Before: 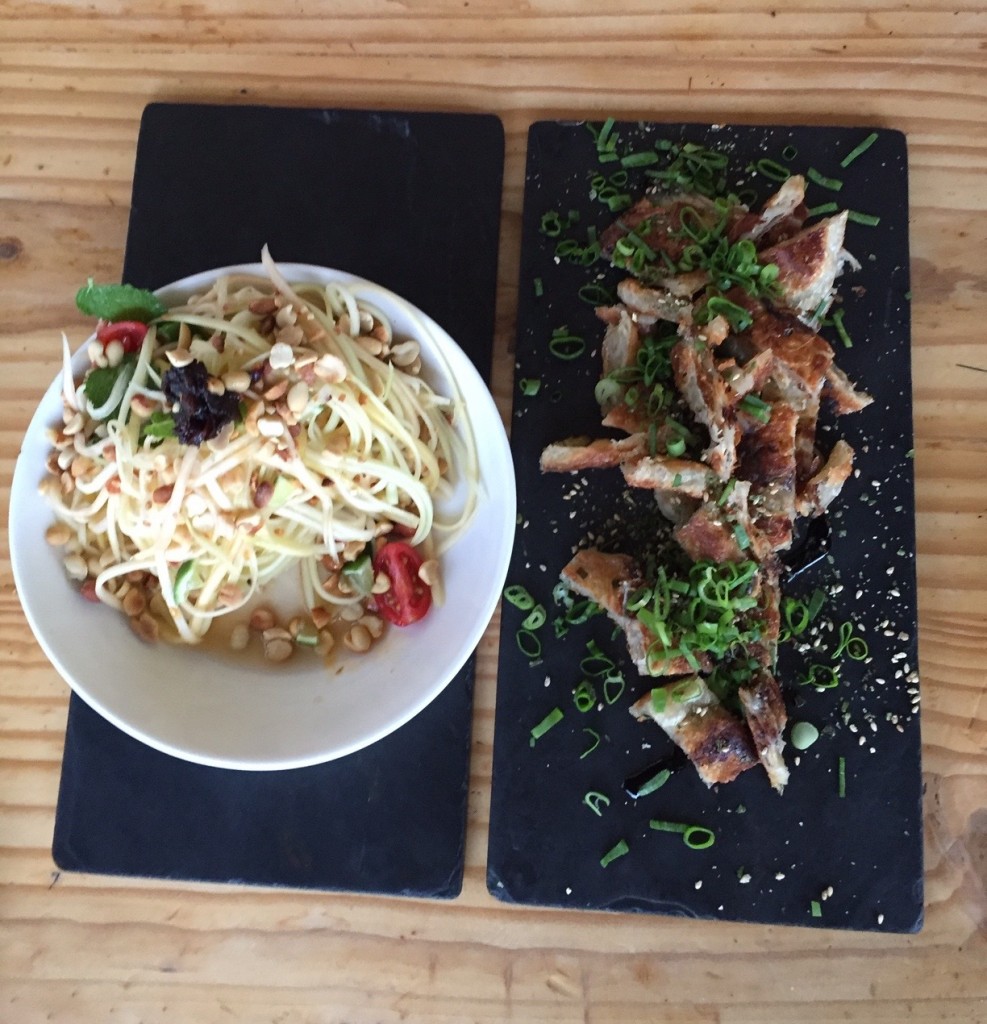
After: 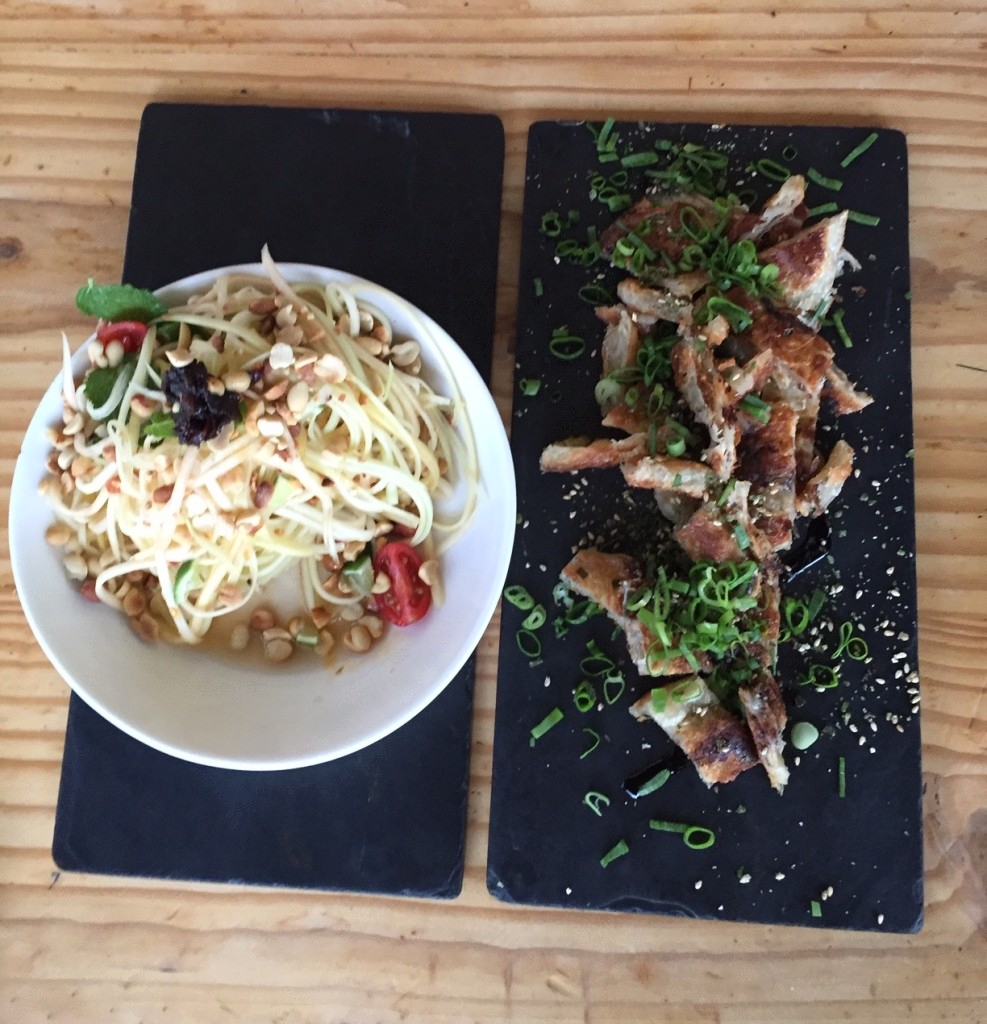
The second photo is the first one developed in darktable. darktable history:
tone curve: curves: ch0 [(0, 0) (0.003, 0.003) (0.011, 0.012) (0.025, 0.026) (0.044, 0.046) (0.069, 0.072) (0.1, 0.104) (0.136, 0.141) (0.177, 0.184) (0.224, 0.233) (0.277, 0.288) (0.335, 0.348) (0.399, 0.414) (0.468, 0.486) (0.543, 0.564) (0.623, 0.647) (0.709, 0.736) (0.801, 0.831) (0.898, 0.921) (1, 1)], color space Lab, independent channels, preserve colors none
